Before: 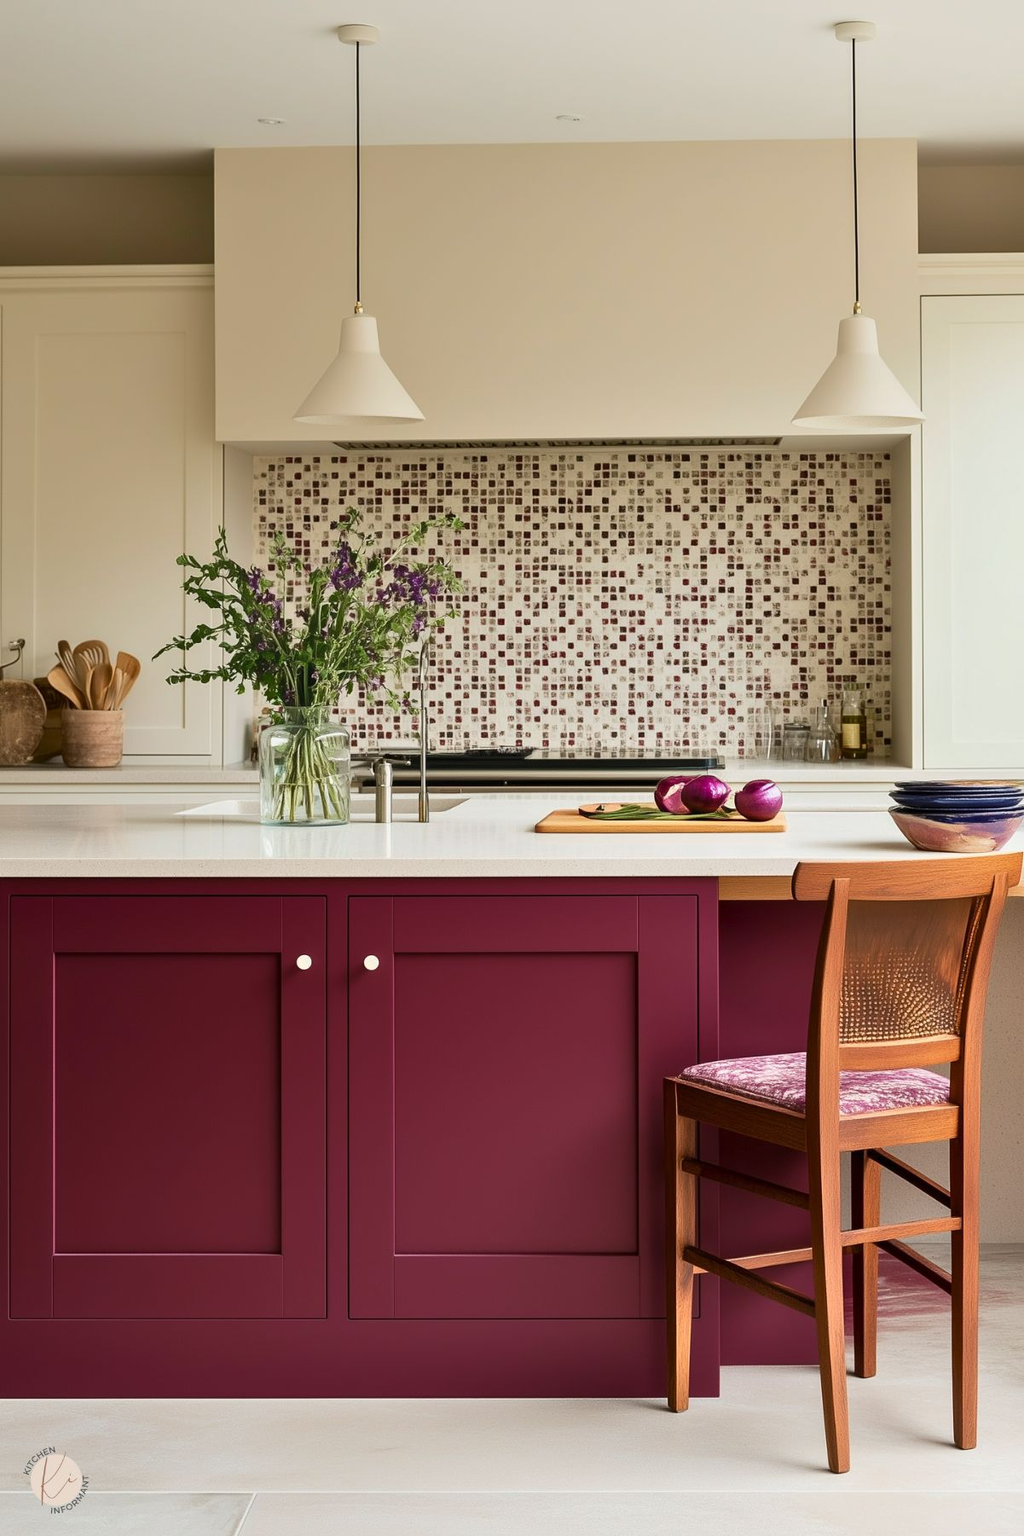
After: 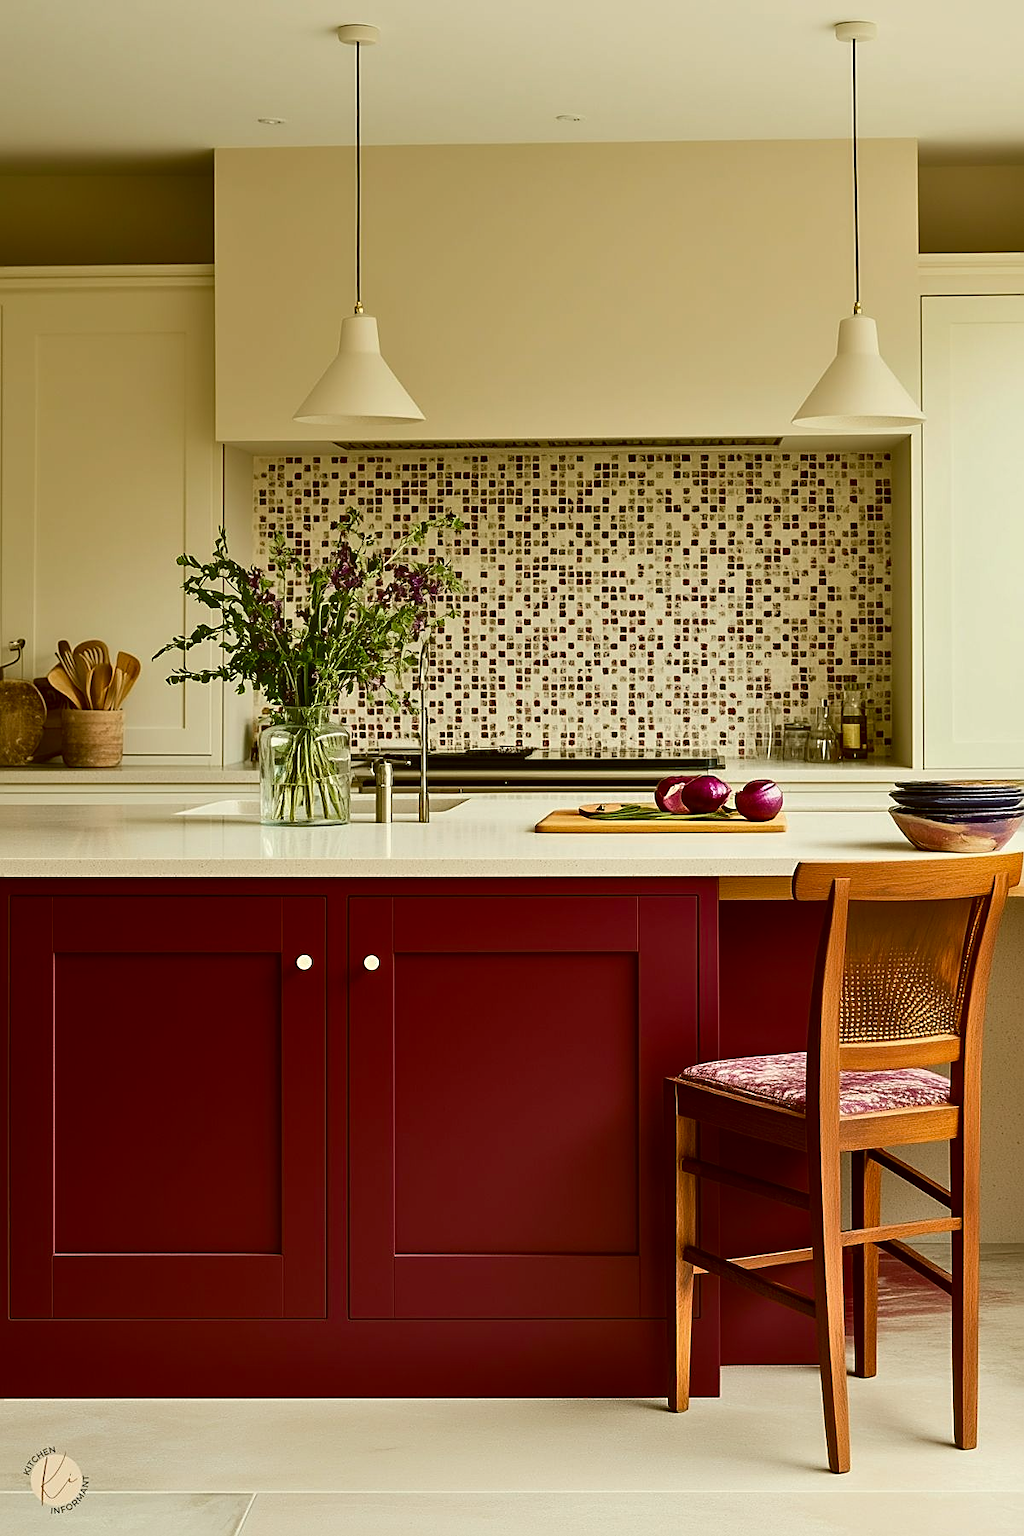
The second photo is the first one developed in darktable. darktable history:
sharpen: on, module defaults
color correction: highlights a* -1.72, highlights b* 10.38, shadows a* 0.794, shadows b* 19.61
contrast brightness saturation: contrast 0.07, brightness -0.125, saturation 0.046
